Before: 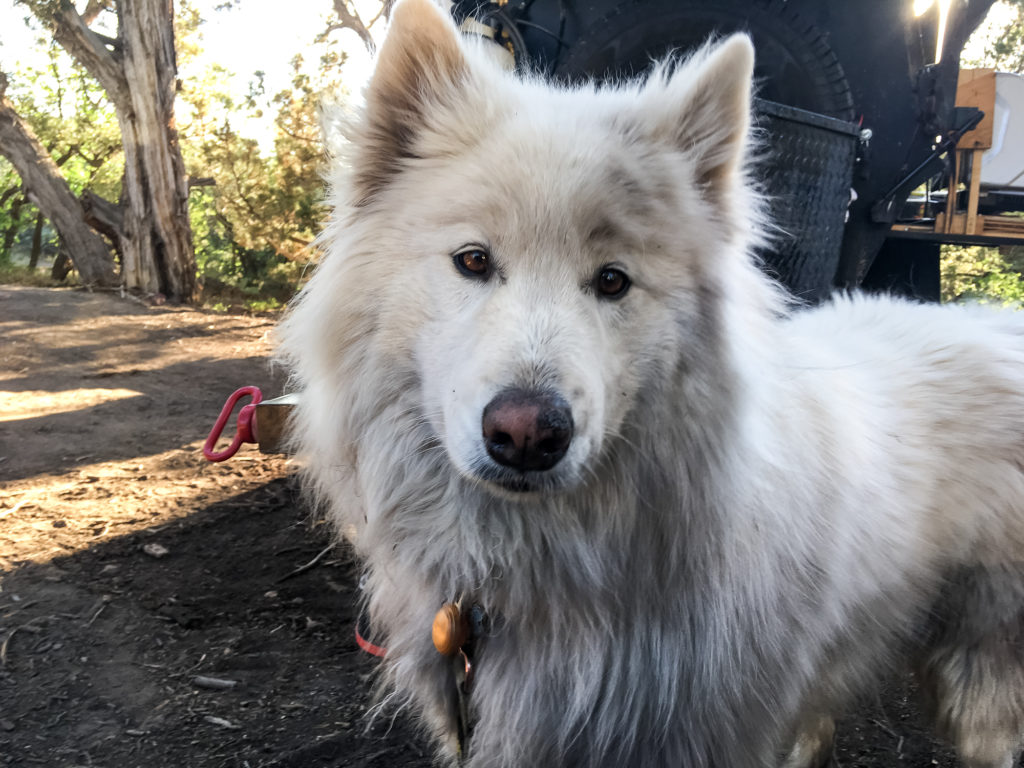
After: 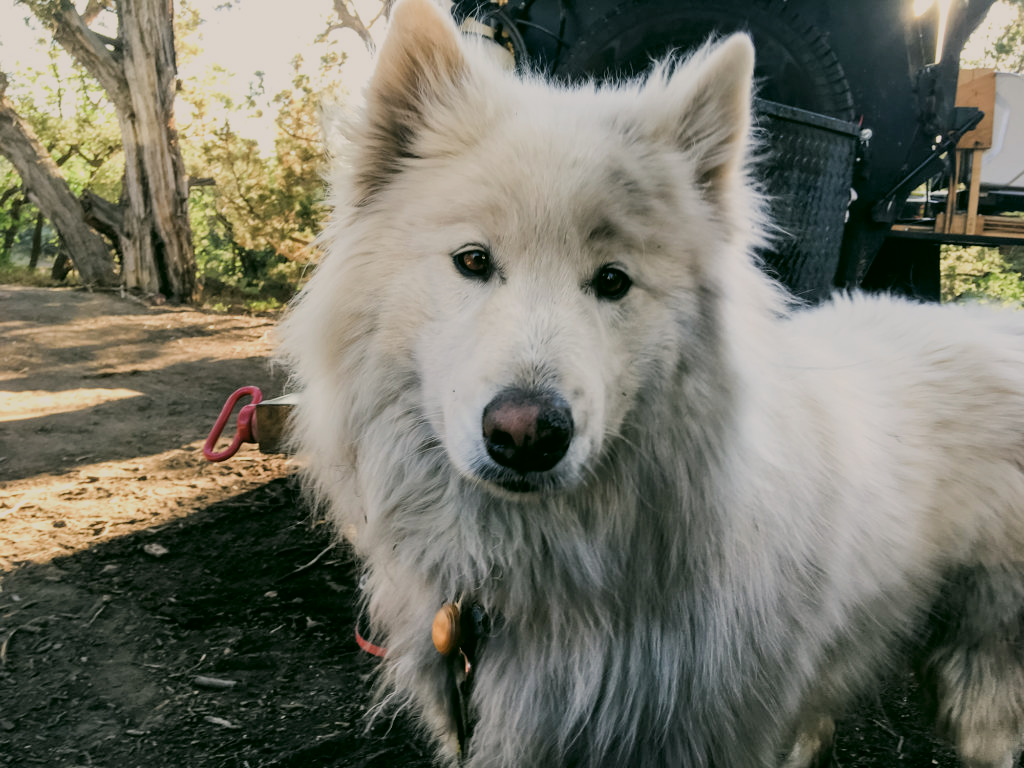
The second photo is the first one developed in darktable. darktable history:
filmic rgb: black relative exposure -7.65 EV, white relative exposure 4.56 EV, threshold 5.96 EV, hardness 3.61, color science v4 (2020), enable highlight reconstruction true
color correction: highlights a* 4.07, highlights b* 4.99, shadows a* -8.21, shadows b* 4.93
